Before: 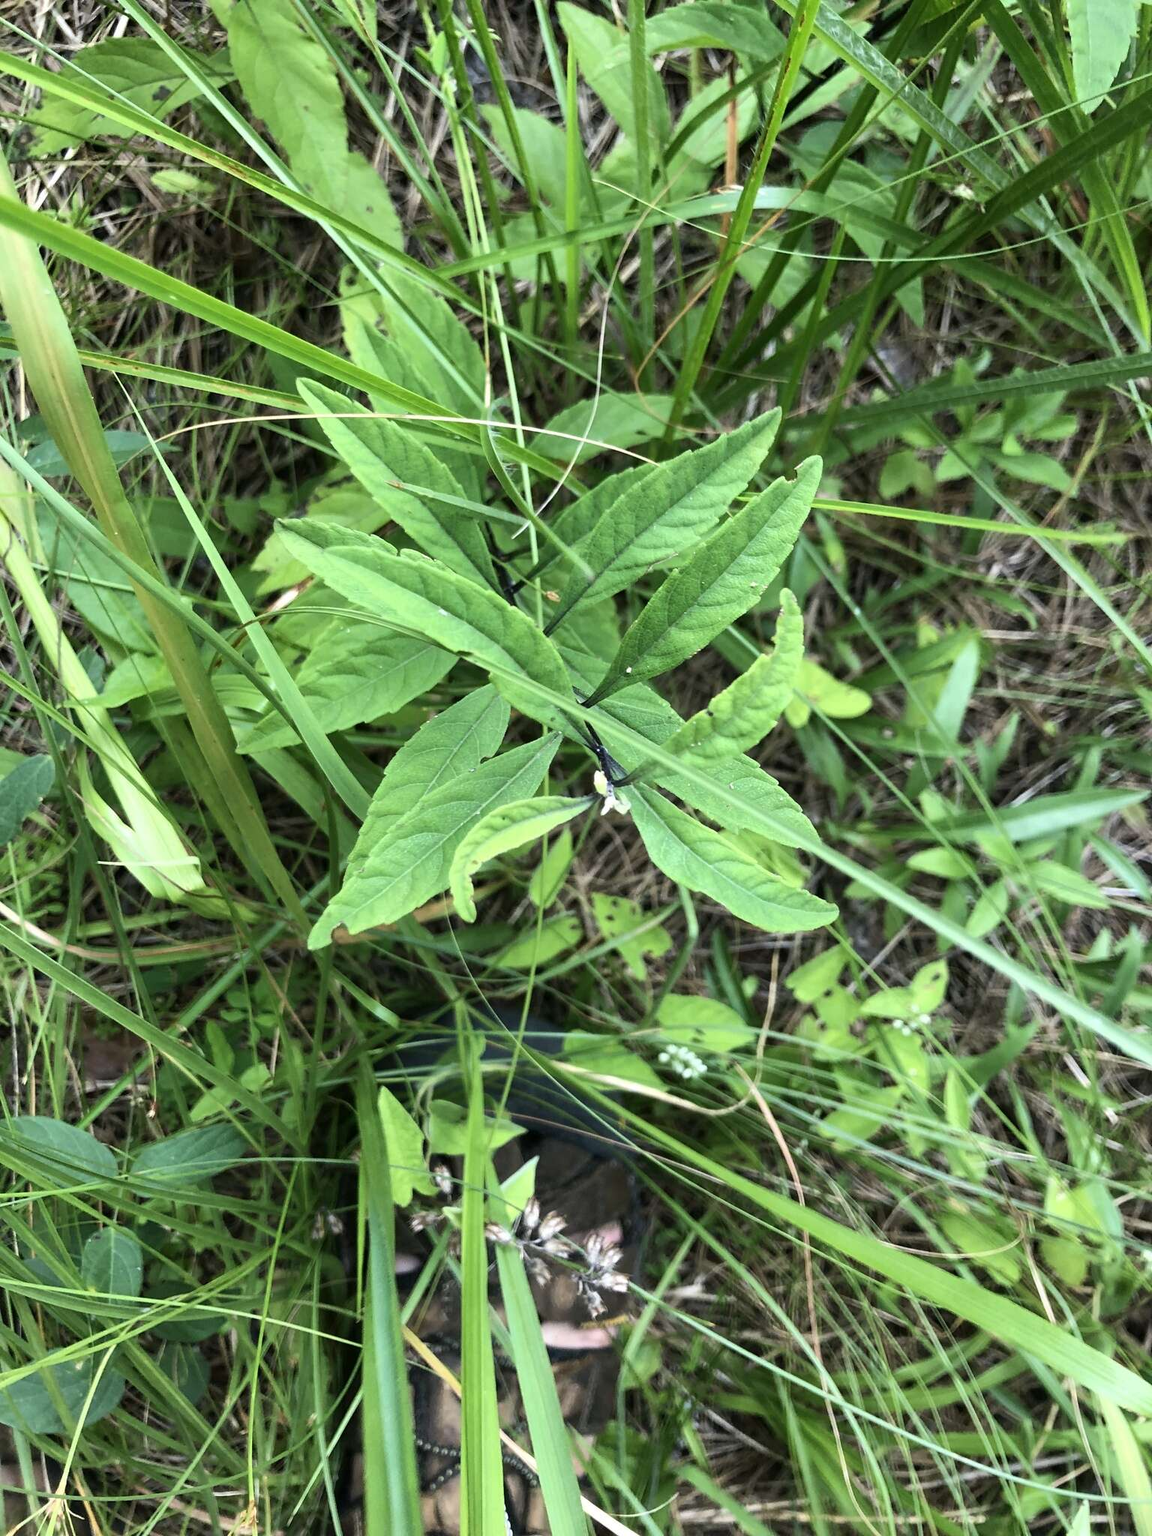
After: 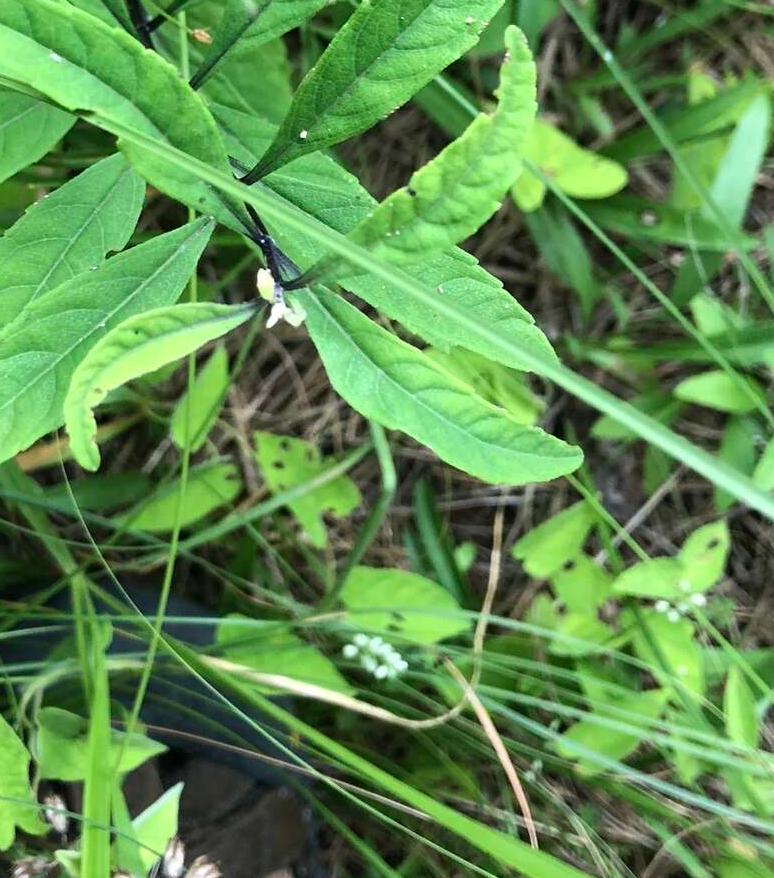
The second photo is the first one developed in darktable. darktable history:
crop: left 34.875%, top 37.084%, right 14.698%, bottom 20.004%
